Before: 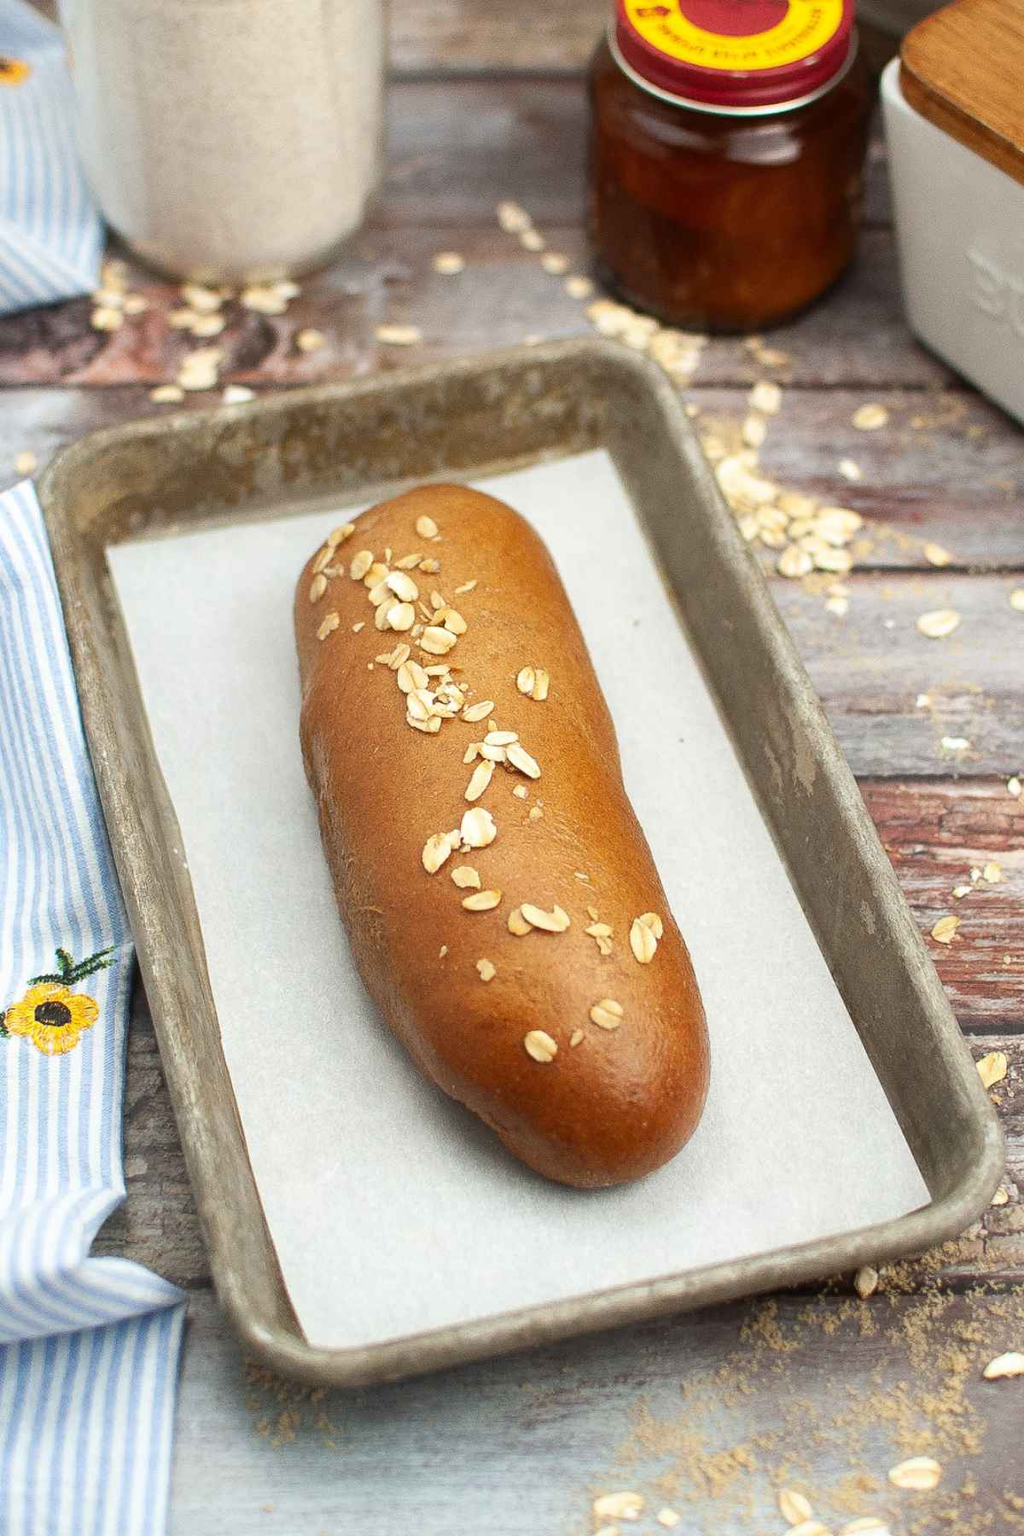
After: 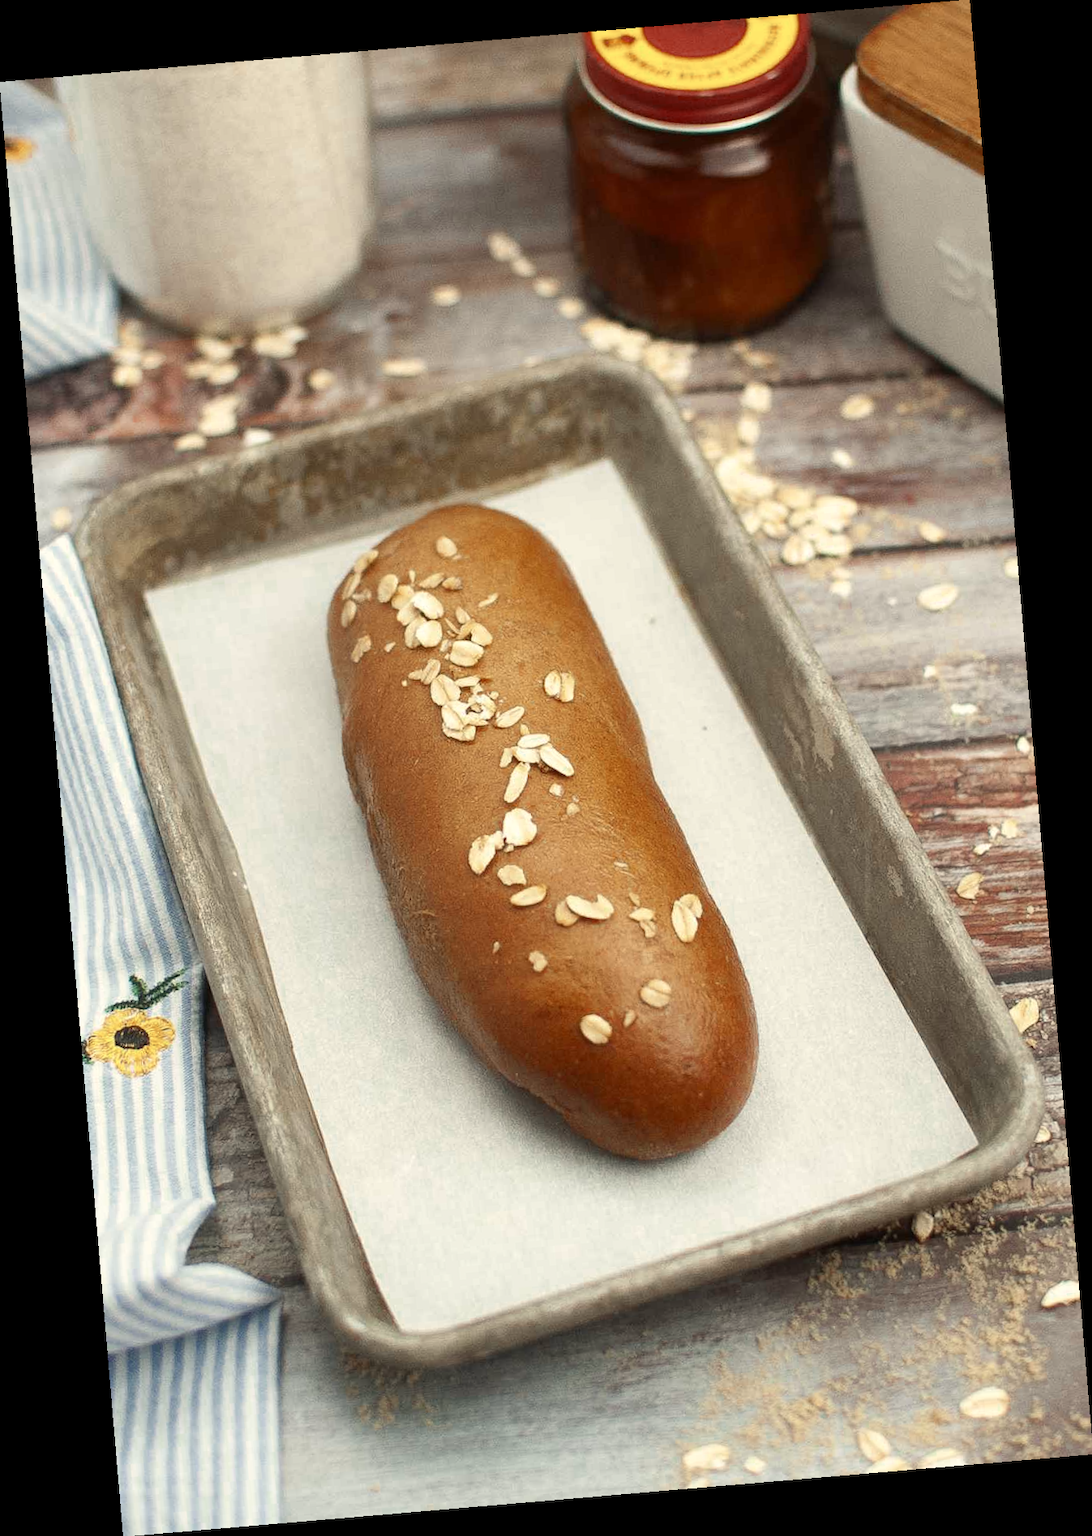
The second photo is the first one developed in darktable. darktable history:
color zones: curves: ch0 [(0, 0.5) (0.125, 0.4) (0.25, 0.5) (0.375, 0.4) (0.5, 0.4) (0.625, 0.35) (0.75, 0.35) (0.875, 0.5)]; ch1 [(0, 0.35) (0.125, 0.45) (0.25, 0.35) (0.375, 0.35) (0.5, 0.35) (0.625, 0.35) (0.75, 0.45) (0.875, 0.35)]; ch2 [(0, 0.6) (0.125, 0.5) (0.25, 0.5) (0.375, 0.6) (0.5, 0.6) (0.625, 0.5) (0.75, 0.5) (0.875, 0.5)]
rotate and perspective: rotation -4.86°, automatic cropping off
white balance: red 1.029, blue 0.92
